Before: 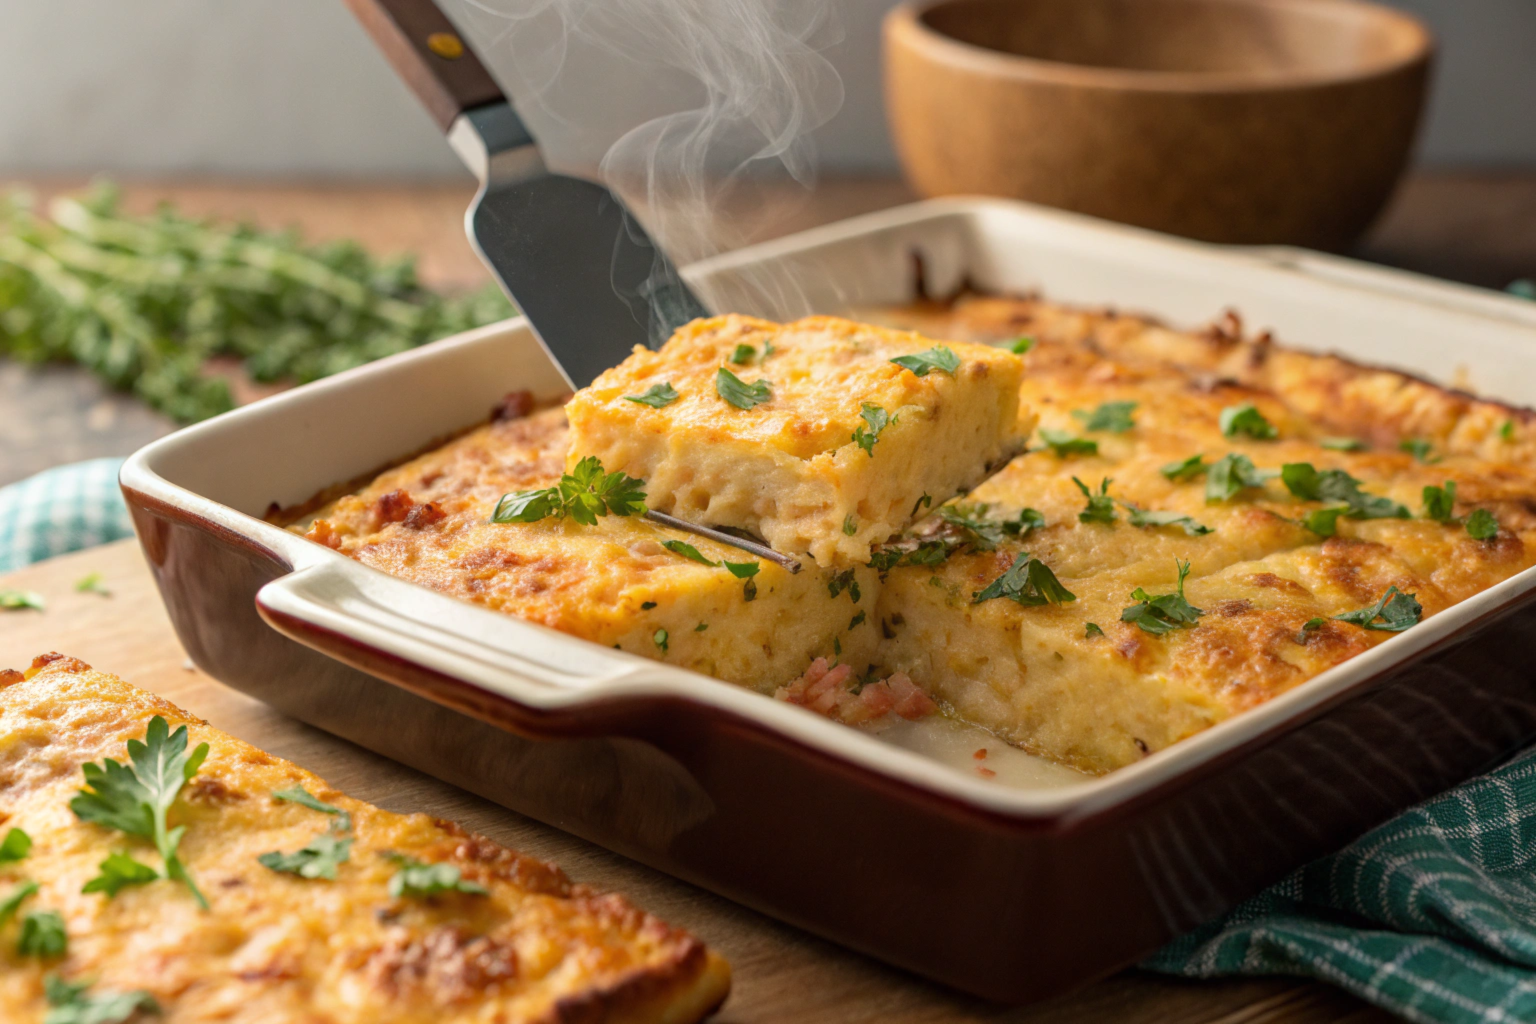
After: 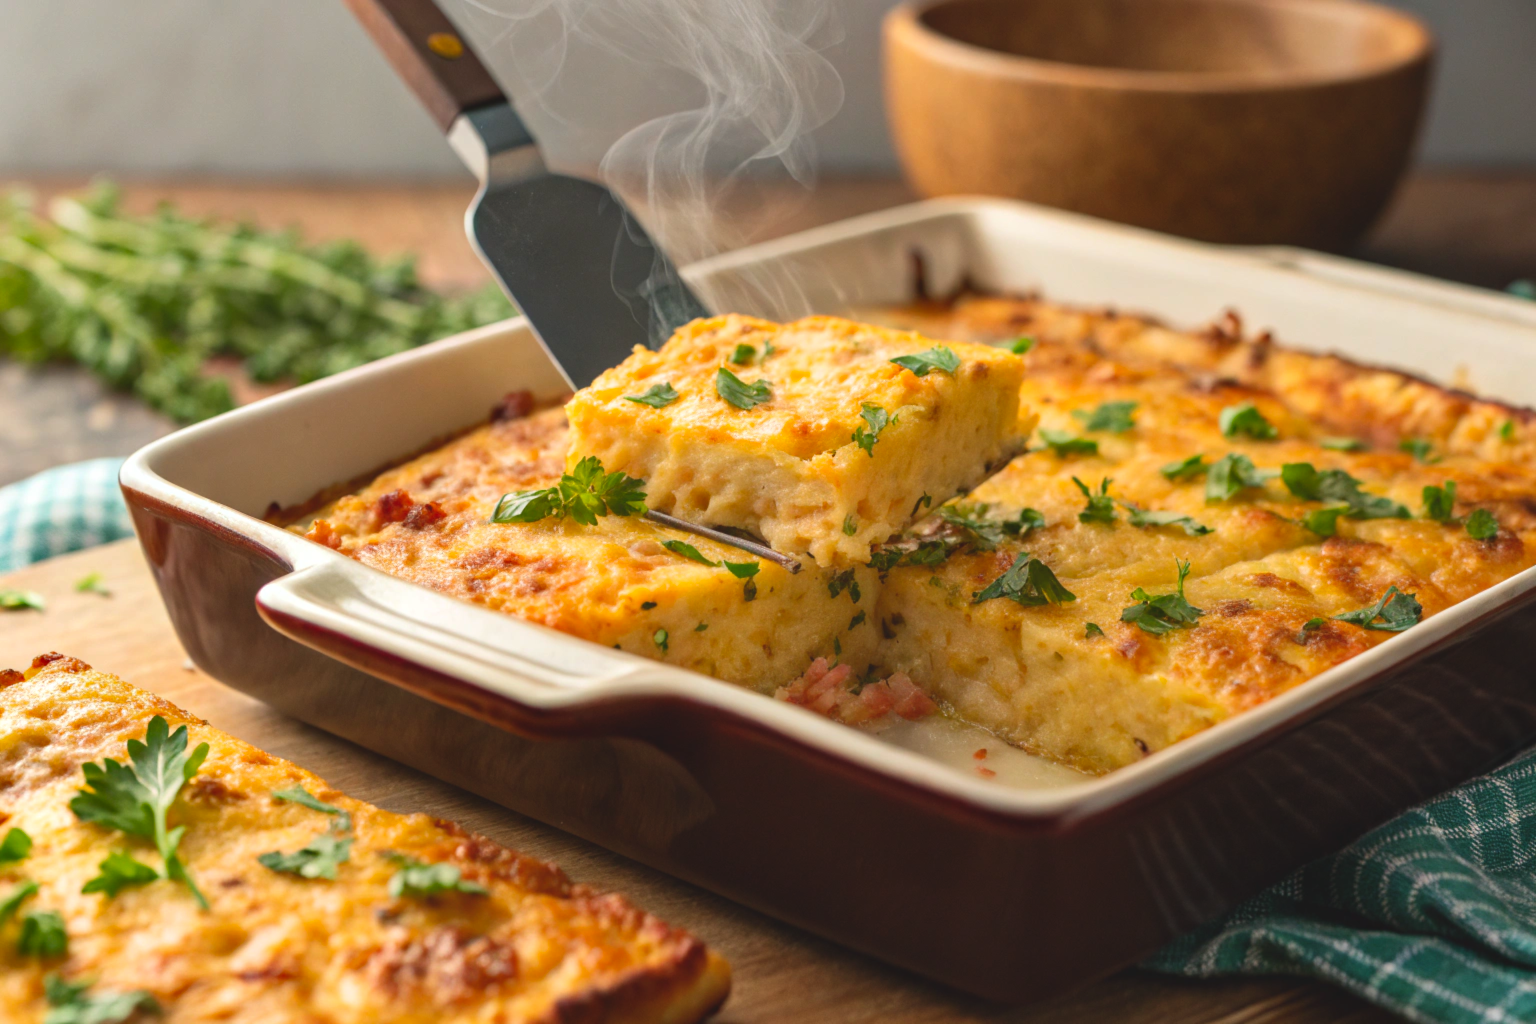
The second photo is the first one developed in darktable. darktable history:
shadows and highlights: shadows 32.56, highlights -46.06, compress 49.92%, soften with gaussian
contrast brightness saturation: contrast 0.083, saturation 0.198
exposure: black level correction -0.008, exposure 0.069 EV, compensate exposure bias true, compensate highlight preservation false
